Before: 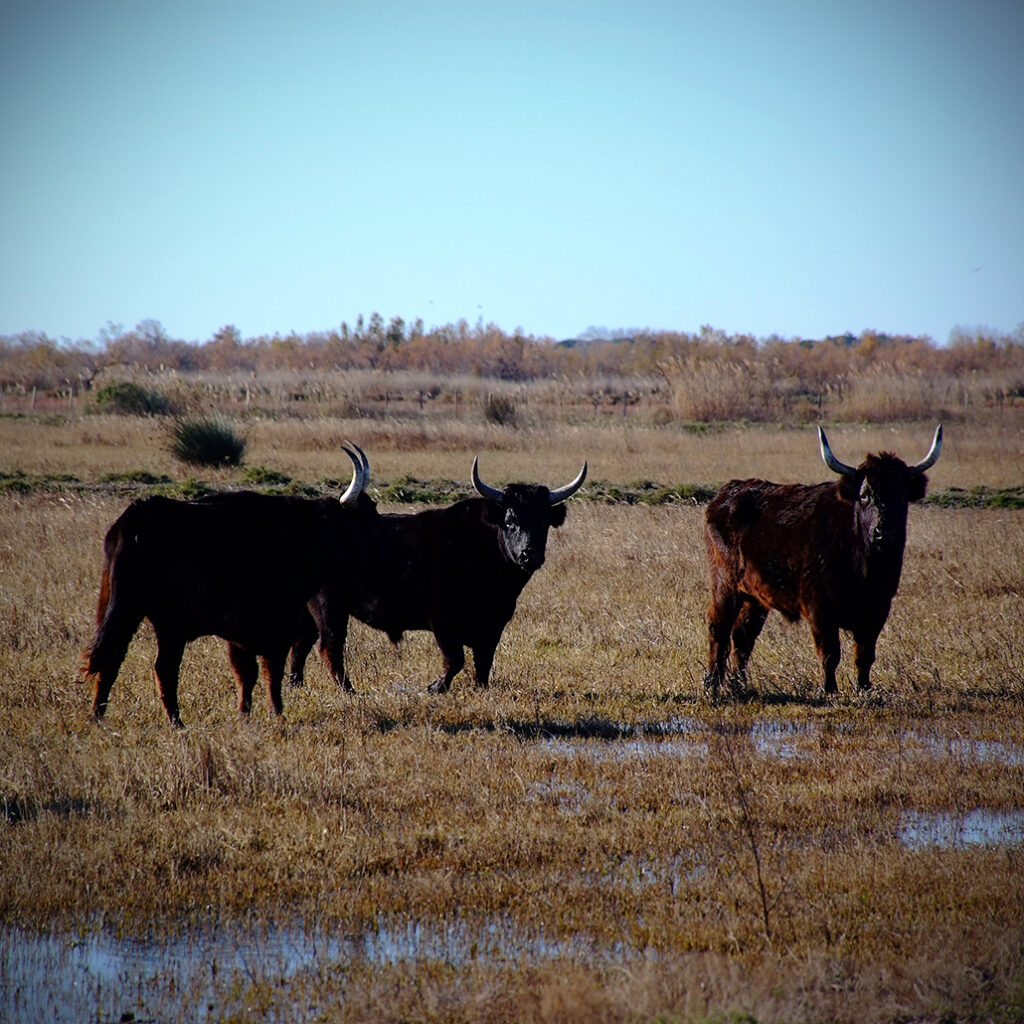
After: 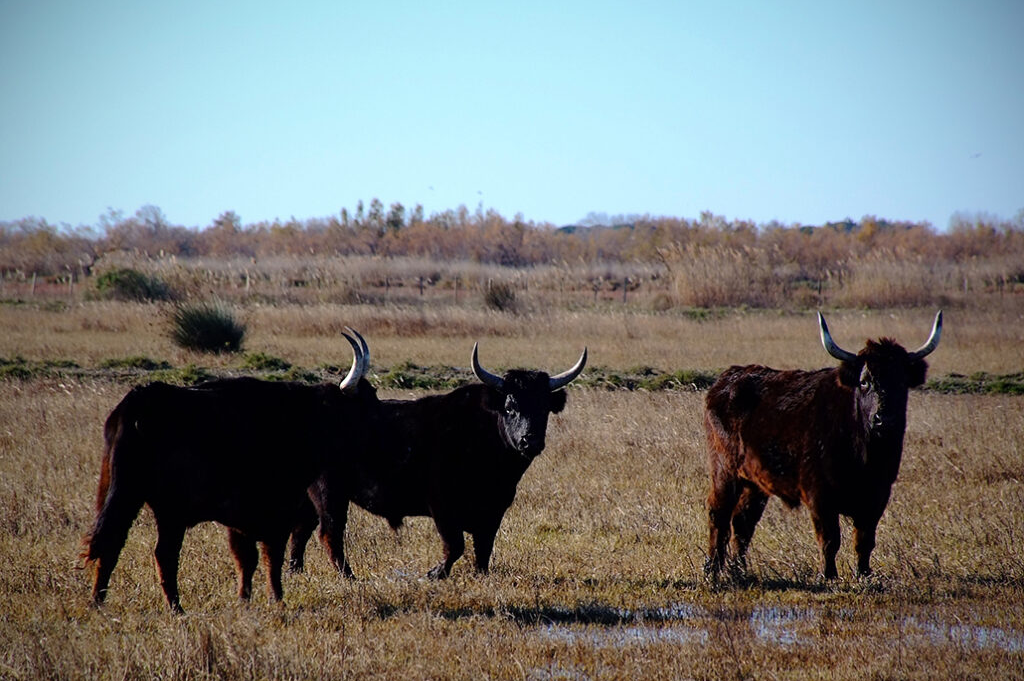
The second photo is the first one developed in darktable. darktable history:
crop: top 11.133%, bottom 22.279%
